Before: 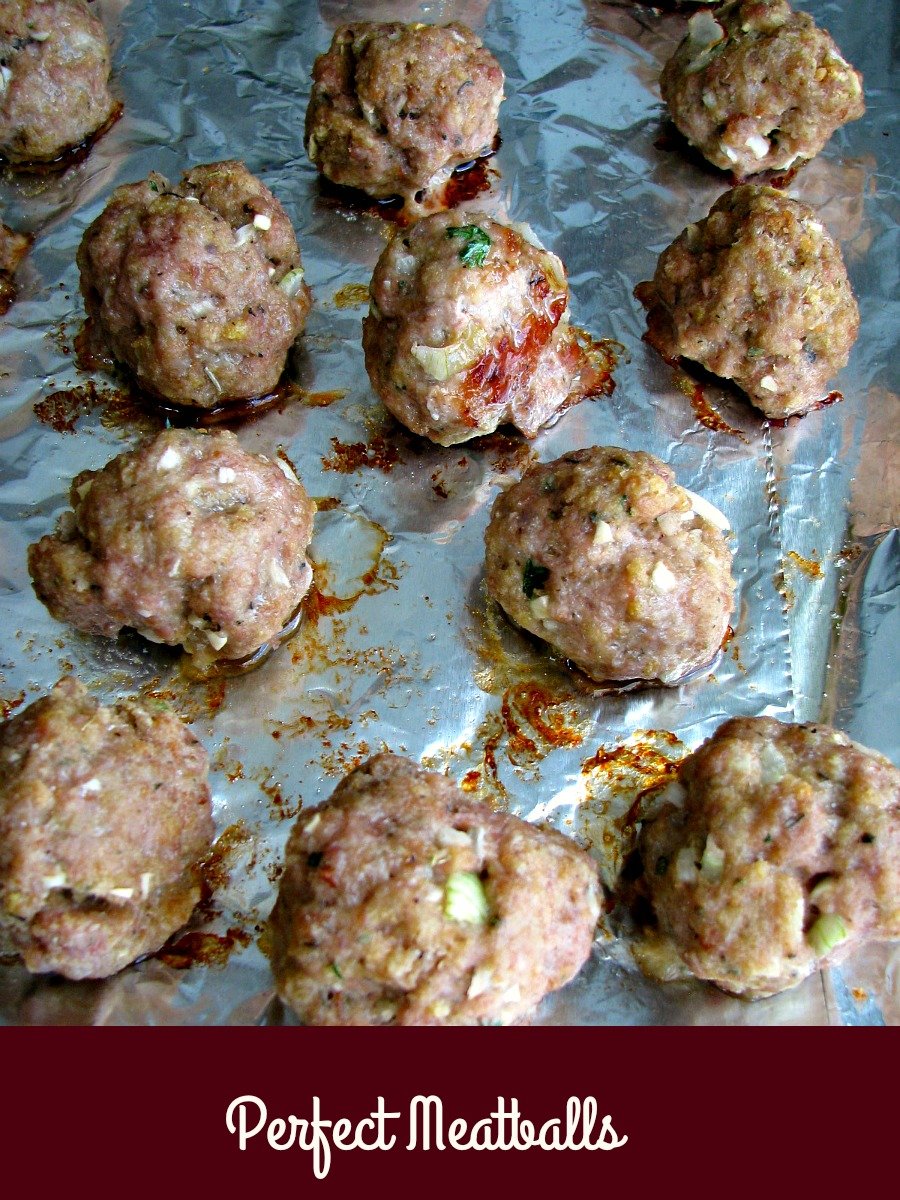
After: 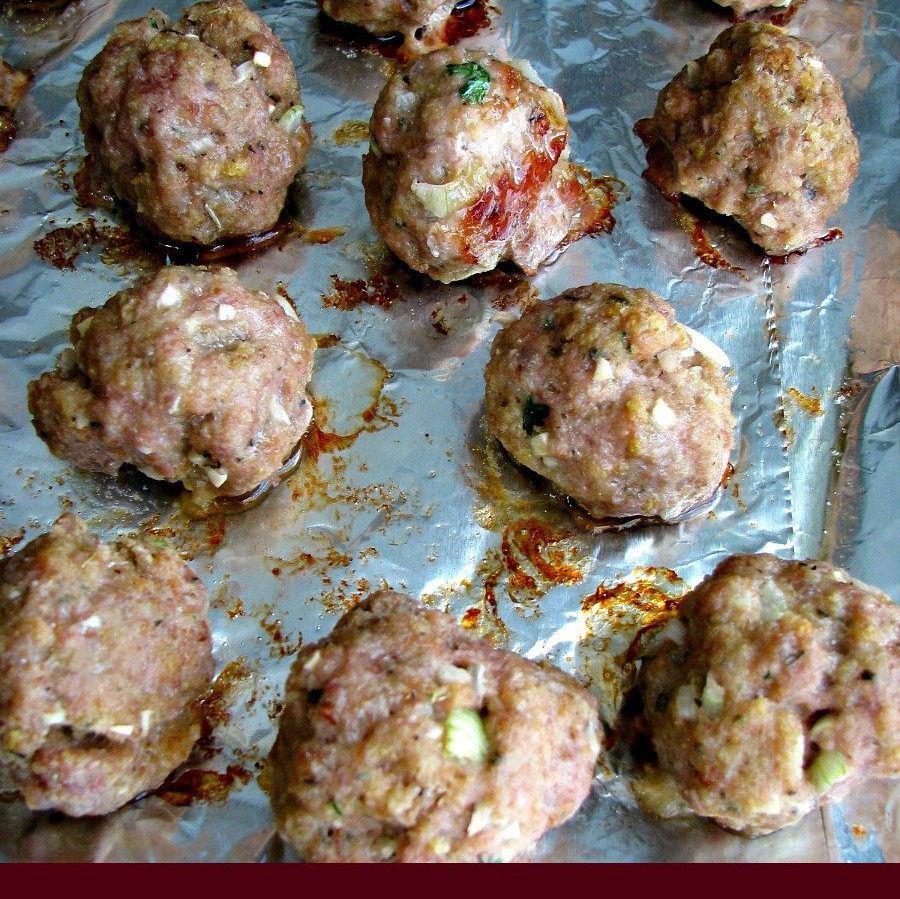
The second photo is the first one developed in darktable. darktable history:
tone equalizer: edges refinement/feathering 500, mask exposure compensation -1.57 EV, preserve details no
crop: top 13.632%, bottom 11.4%
